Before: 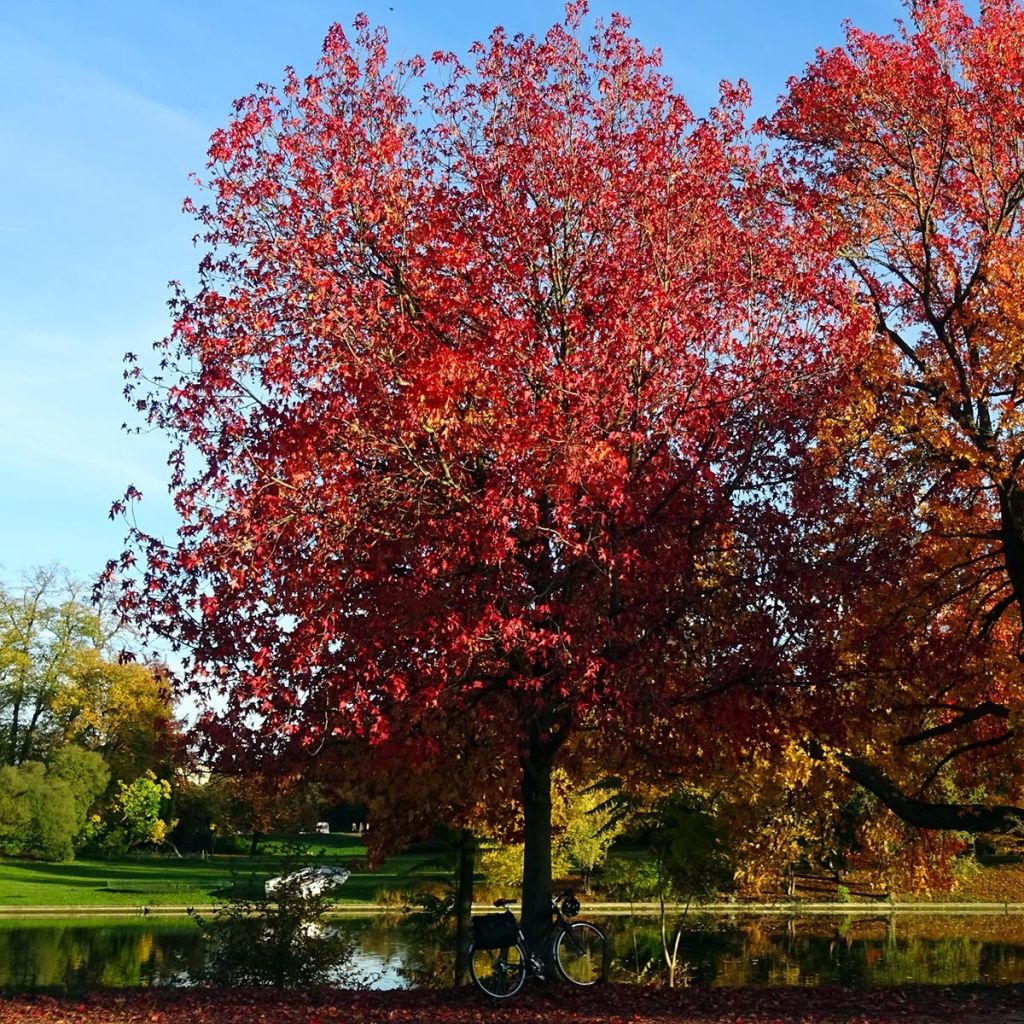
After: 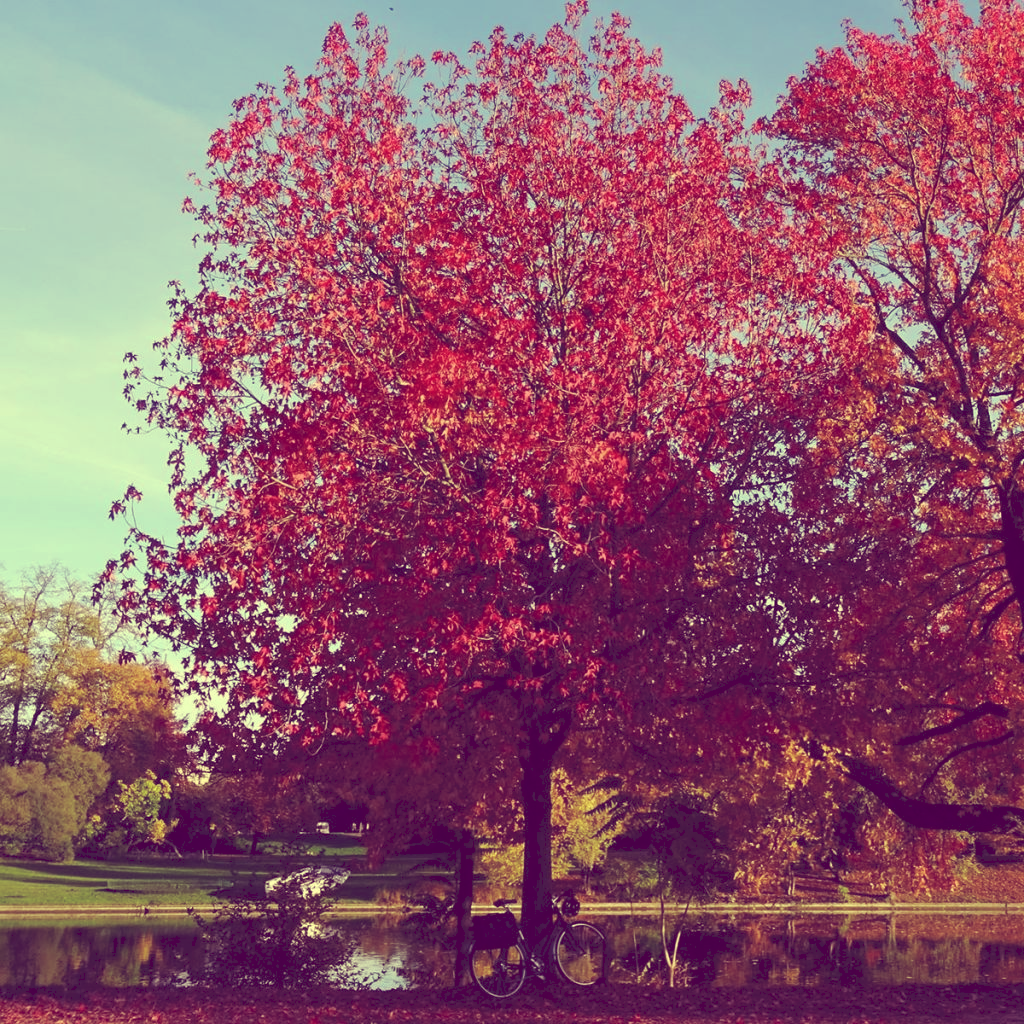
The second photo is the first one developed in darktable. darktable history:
tone curve: curves: ch0 [(0, 0) (0.003, 0.125) (0.011, 0.139) (0.025, 0.155) (0.044, 0.174) (0.069, 0.192) (0.1, 0.211) (0.136, 0.234) (0.177, 0.262) (0.224, 0.296) (0.277, 0.337) (0.335, 0.385) (0.399, 0.436) (0.468, 0.5) (0.543, 0.573) (0.623, 0.644) (0.709, 0.713) (0.801, 0.791) (0.898, 0.881) (1, 1)], preserve colors none
color look up table: target L [96.81, 94.91, 90.46, 87.41, 78.9, 79.27, 73.68, 73.38, 61.5, 58.49, 49.67, 29.28, 28.48, 6.996, 200.55, 85.26, 77.78, 67.1, 61.12, 56.81, 50.56, 51.17, 33.38, 27.27, 9.943, 99.84, 79.12, 70.66, 68.37, 59.23, 57.34, 55.29, 53.66, 47.91, 40.67, 38.94, 37.36, 32.94, 18.06, 11.21, 19.94, 7.788, 92.49, 80.18, 78.98, 70.21, 55.89, 37.48, 34.31], target a [-10.21, -27.08, -40.37, -74.89, -66.81, -20.15, -56.24, -17.91, -51.14, -14.87, -30.88, -9.755, 27.46, 30.42, 0, 7.58, 6.84, 47.62, 65.16, 37.25, 19.16, 38.46, 69.12, 56.46, 47.34, -8.082, 17, 12.98, 6.101, 83.81, 45.05, 9.467, 80.74, 28.76, 7.571, 2.796, 71.48, 71.31, 27.74, 54.09, 59.8, 45.09, -32.23, -54.41, -16.59, -30.06, -28.86, -10.38, 18.89], target b [51.32, 82.18, 42.27, 60.26, 42.12, 34.92, 20.31, 63.99, 49.46, 34.96, 12.65, 0.751, 8.807, -27.36, 0, 71.9, 33.22, 24.59, 36.42, 39.82, 20.14, 16.43, 18.1, -7.494, -19.08, 31.98, 7.059, 13.42, -9.978, -24.53, -15.92, -9.105, 5.765, -4.81, -50.47, -41.13, -58.72, -32.91, -41.72, -69.45, -38.7, -39.27, 24.39, 7.03, 17.65, -5.066, -3.652, -15.77, -10.09], num patches 49
